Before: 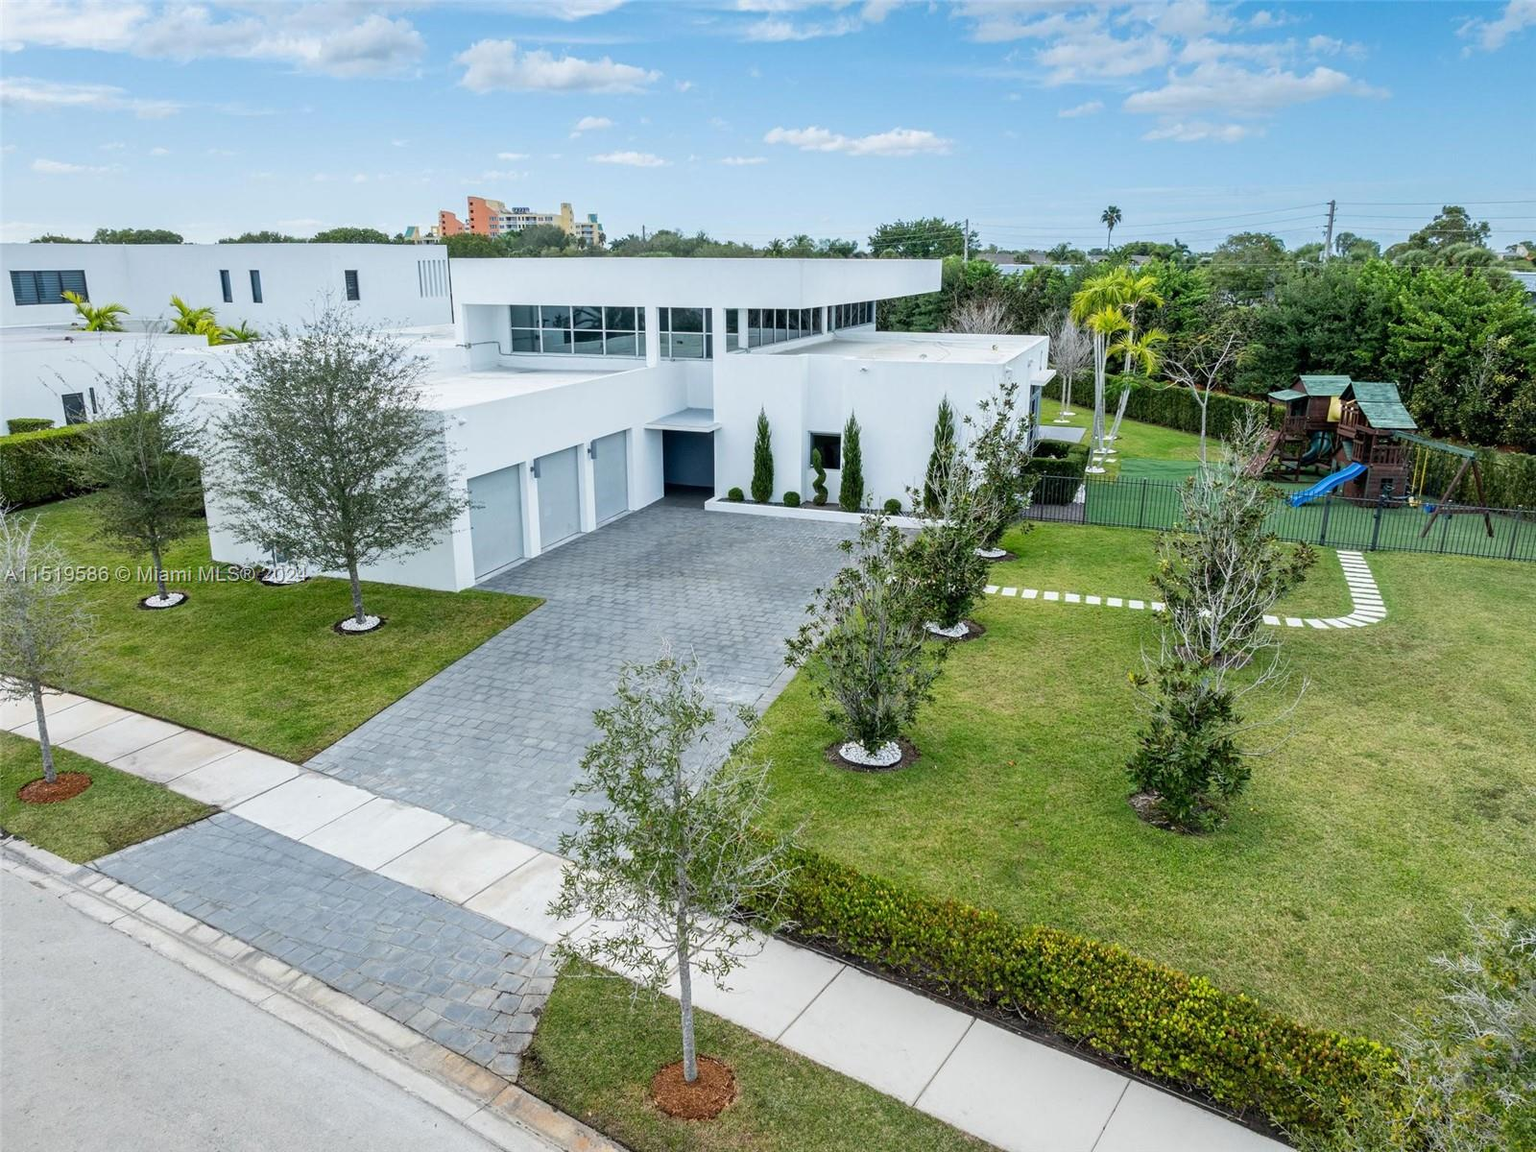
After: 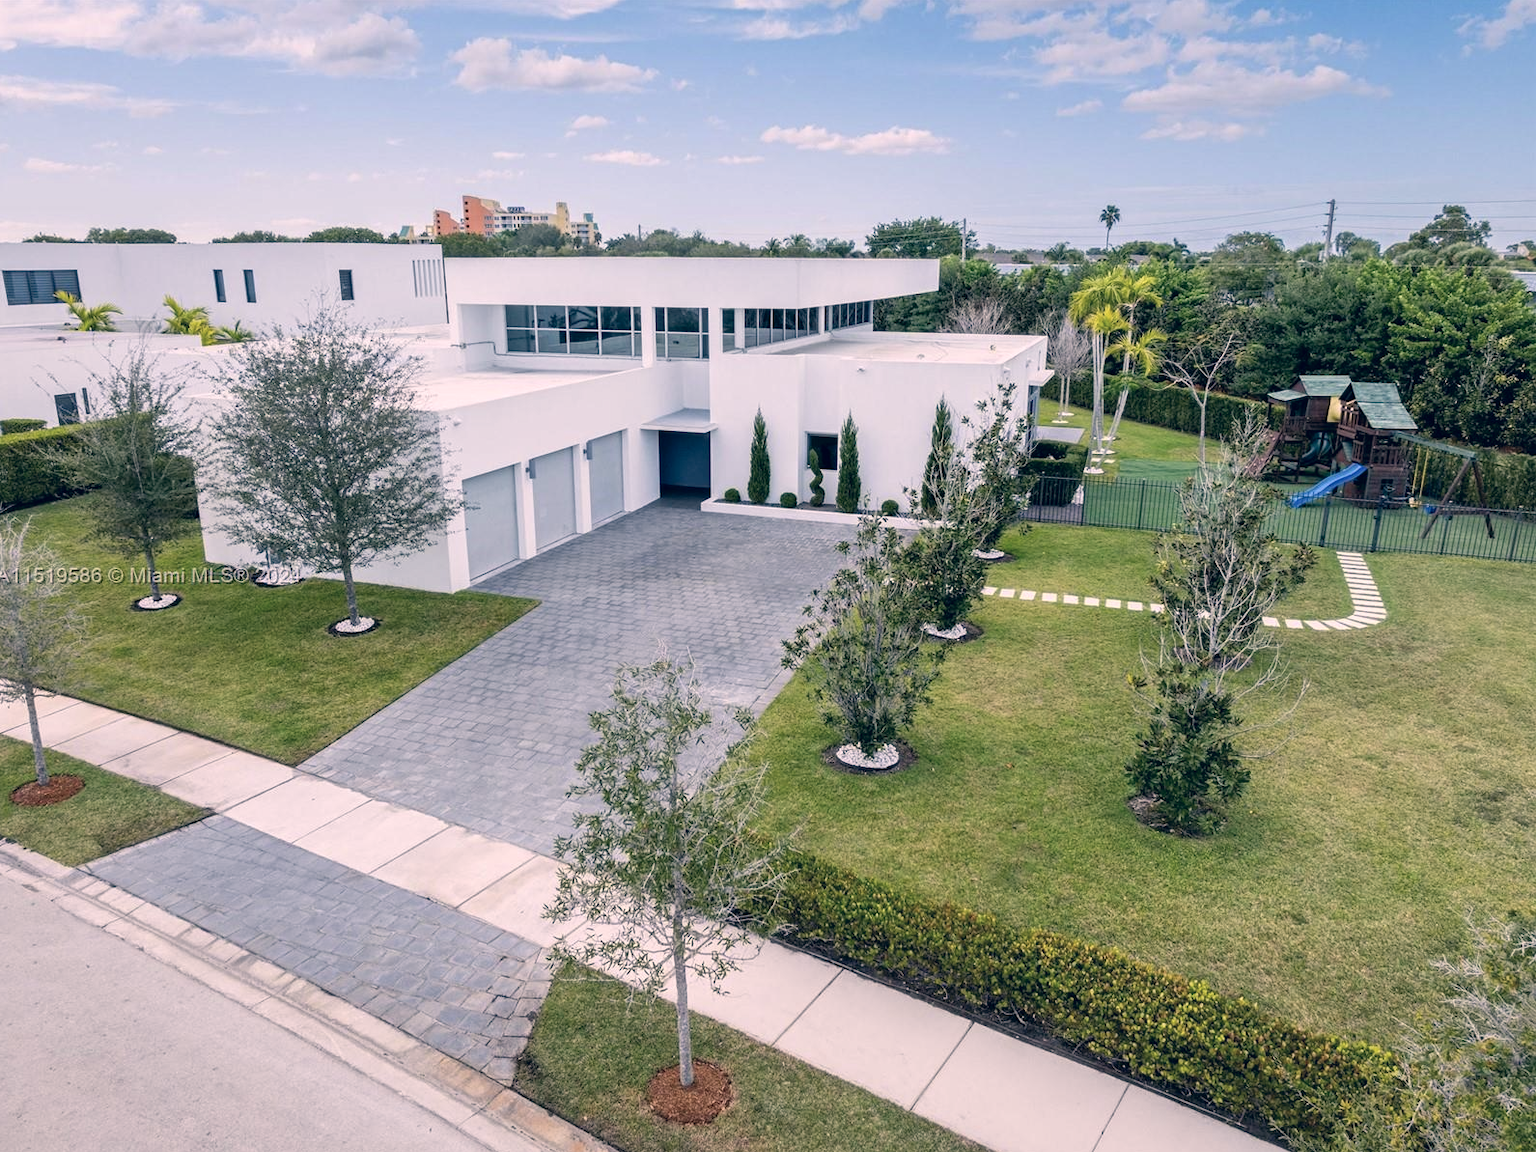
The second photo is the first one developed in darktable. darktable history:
crop and rotate: left 0.518%, top 0.173%, bottom 0.297%
color correction: highlights a* 13.71, highlights b* 6, shadows a* -5.09, shadows b* -15.76, saturation 0.837
